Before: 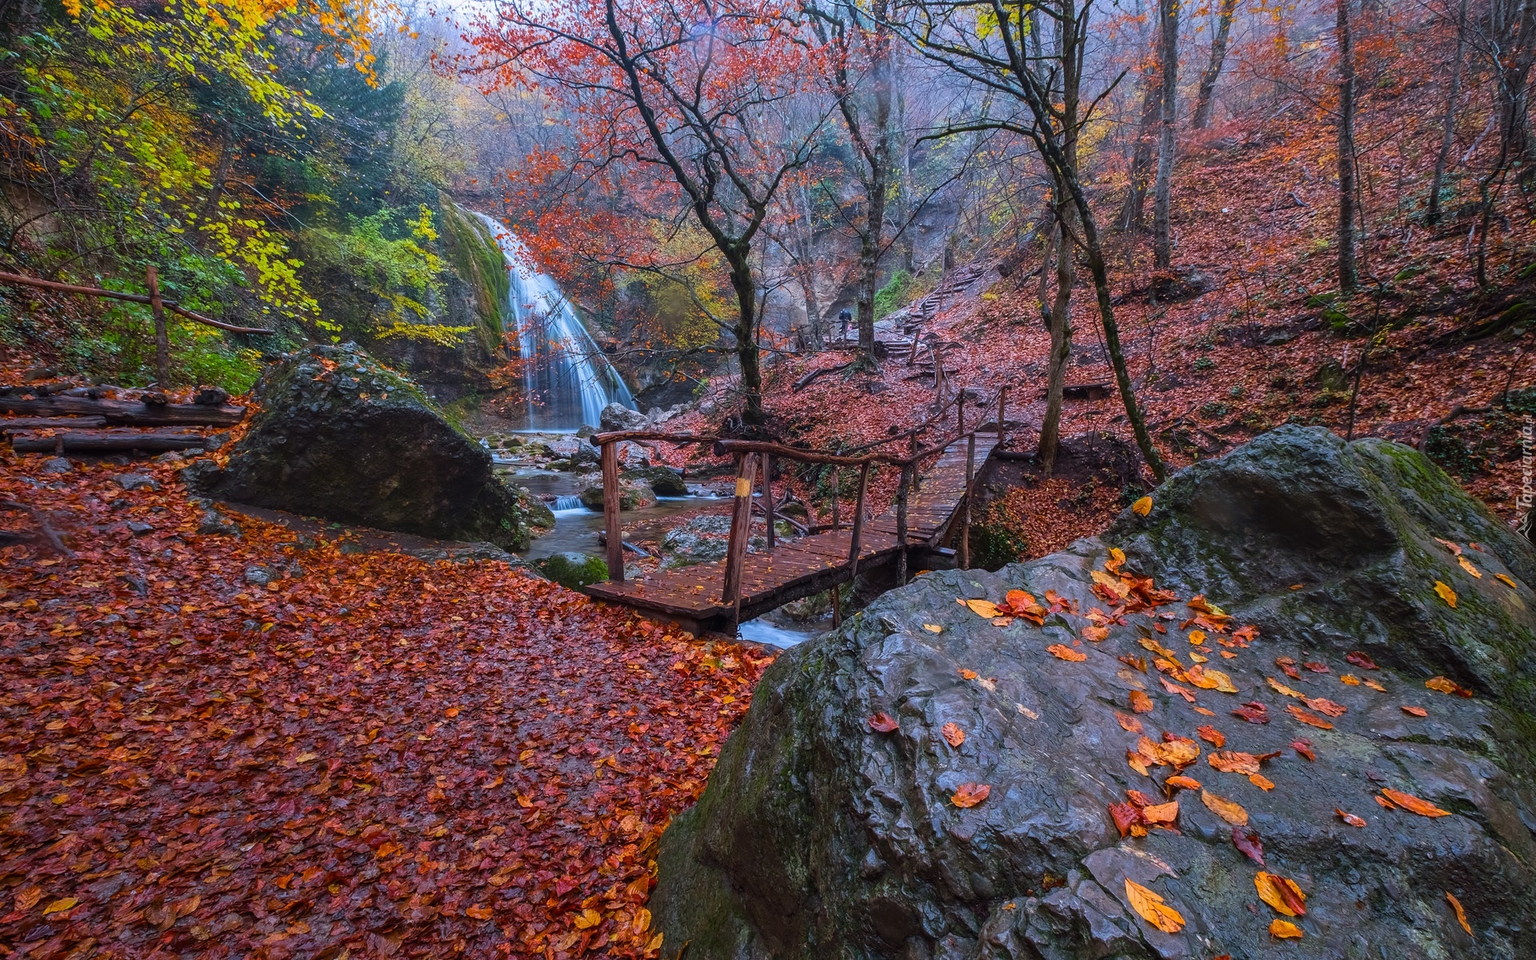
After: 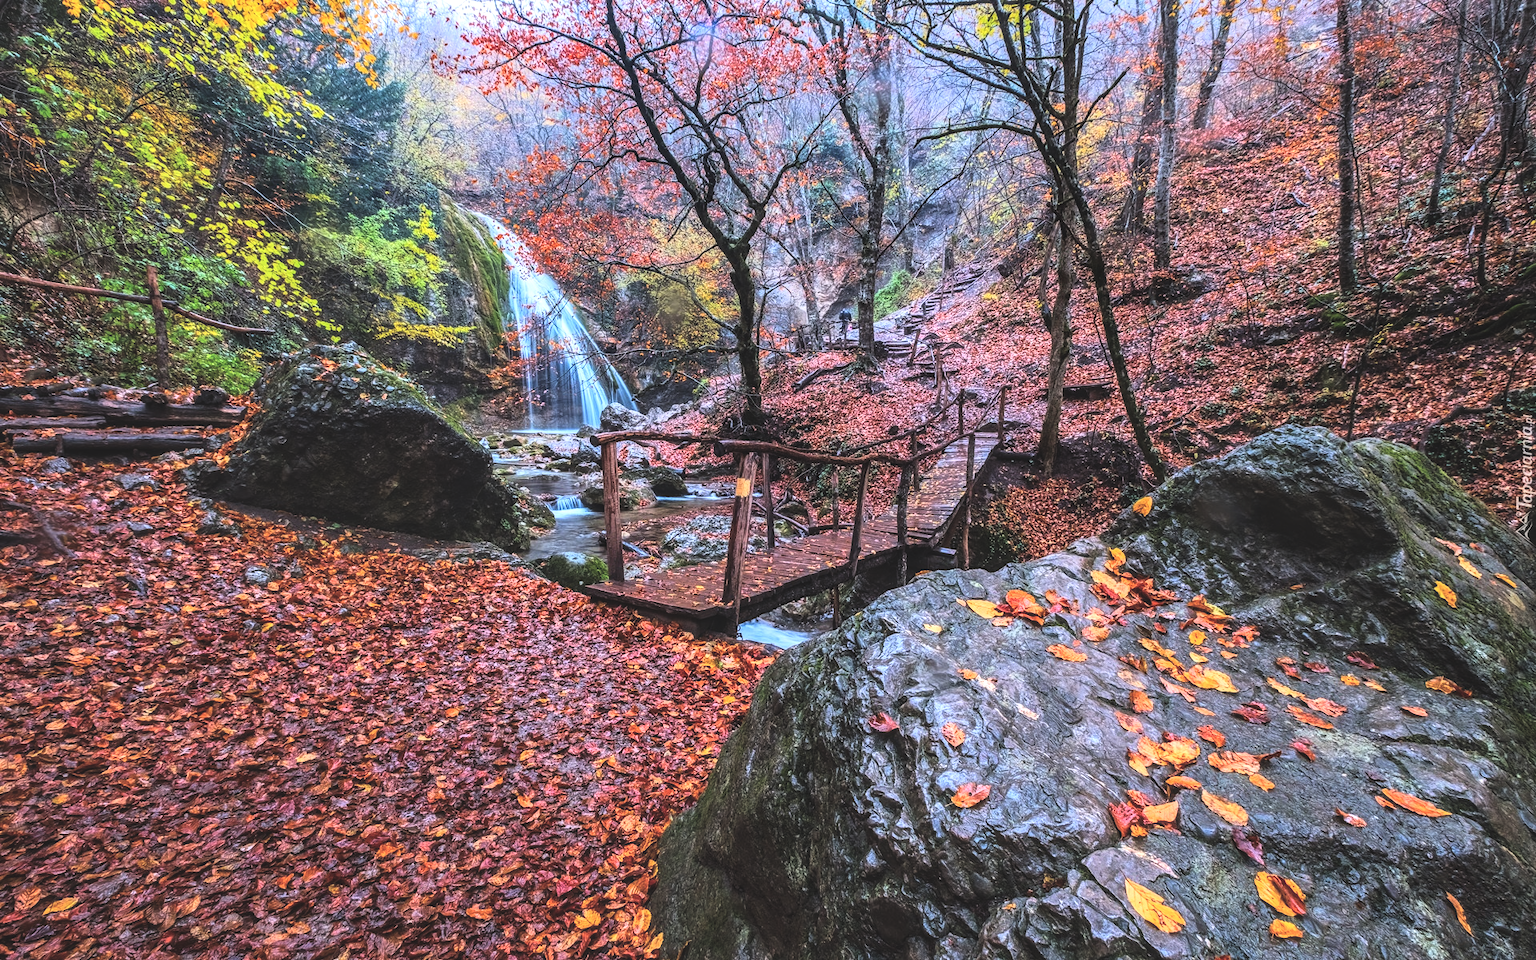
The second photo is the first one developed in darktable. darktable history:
contrast brightness saturation: contrast 0.042, saturation 0.159
tone curve: curves: ch0 [(0, 0.017) (0.091, 0.04) (0.296, 0.276) (0.439, 0.482) (0.64, 0.729) (0.785, 0.817) (0.995, 0.917)]; ch1 [(0, 0) (0.384, 0.365) (0.463, 0.447) (0.486, 0.474) (0.503, 0.497) (0.526, 0.52) (0.555, 0.564) (0.578, 0.589) (0.638, 0.66) (0.766, 0.773) (1, 1)]; ch2 [(0, 0) (0.374, 0.344) (0.446, 0.443) (0.501, 0.509) (0.528, 0.522) (0.569, 0.593) (0.61, 0.646) (0.666, 0.688) (1, 1)], color space Lab, linked channels, preserve colors none
exposure: black level correction -0.039, exposure 0.064 EV, compensate highlight preservation false
local contrast: highlights 79%, shadows 56%, detail 174%, midtone range 0.424
tone equalizer: edges refinement/feathering 500, mask exposure compensation -1.57 EV, preserve details no
